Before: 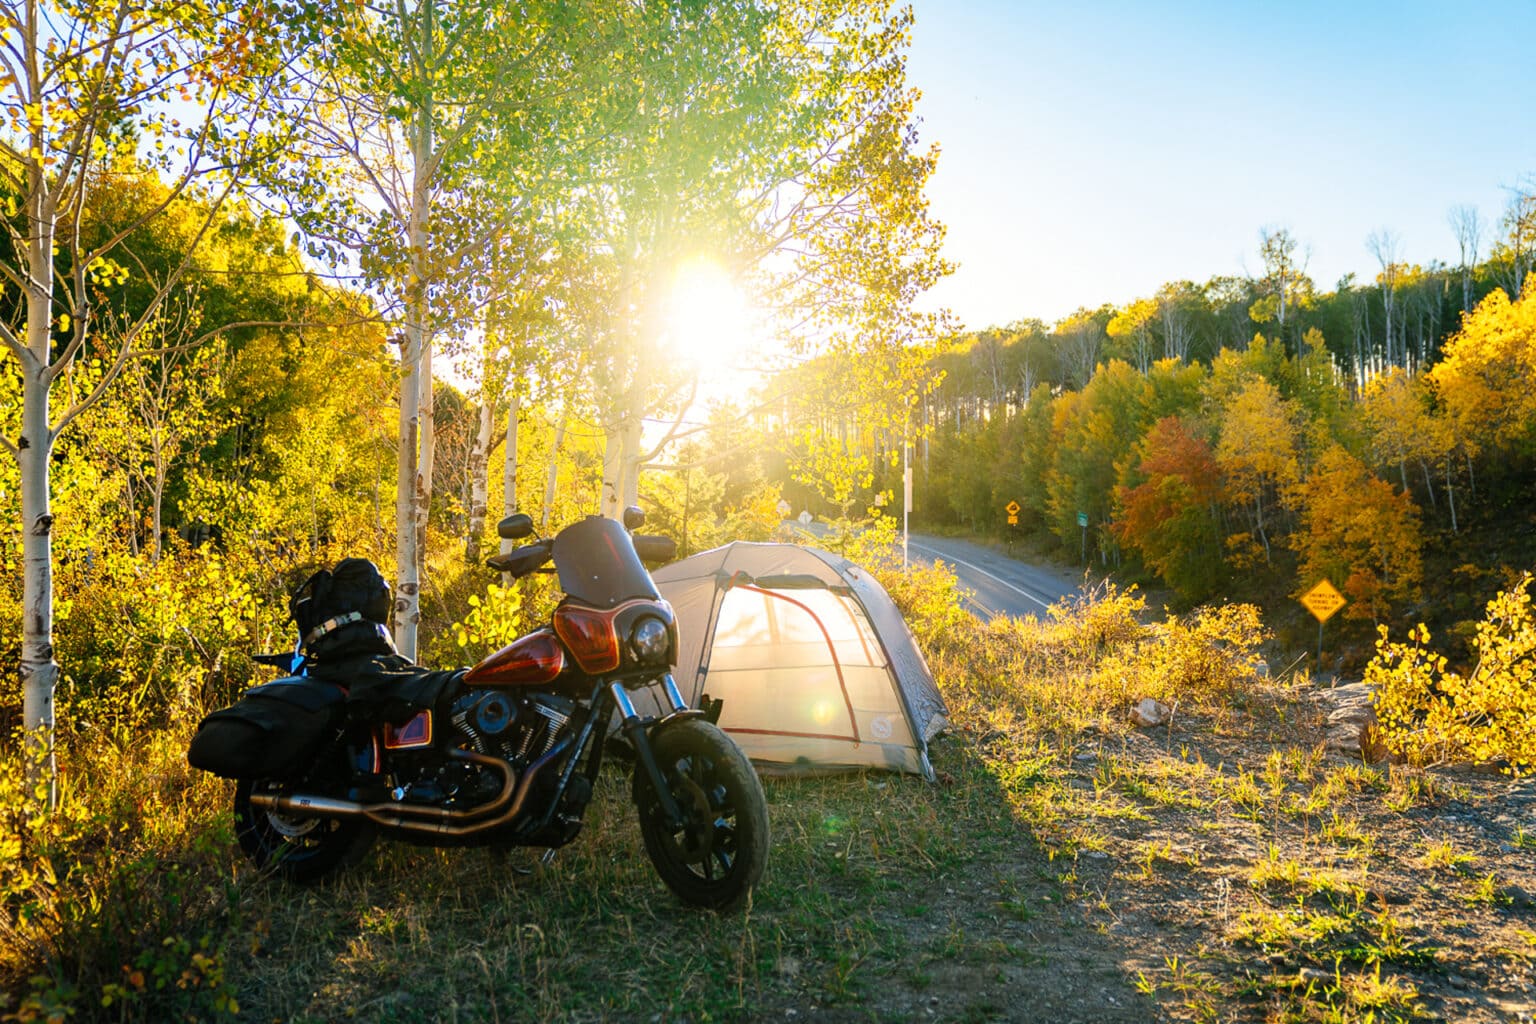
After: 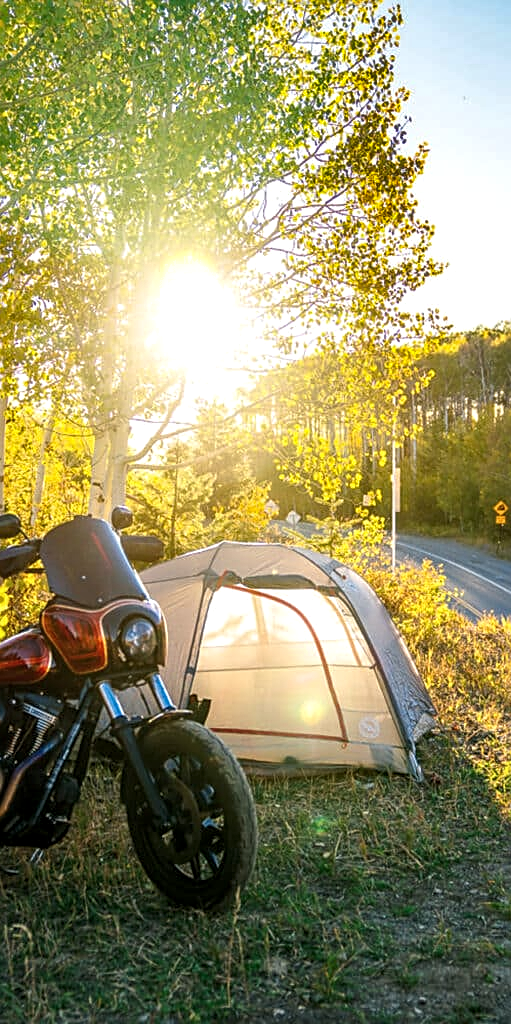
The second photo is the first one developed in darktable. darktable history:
crop: left 33.36%, right 33.36%
shadows and highlights: shadows 12, white point adjustment 1.2, soften with gaussian
local contrast: detail 130%
sharpen: on, module defaults
